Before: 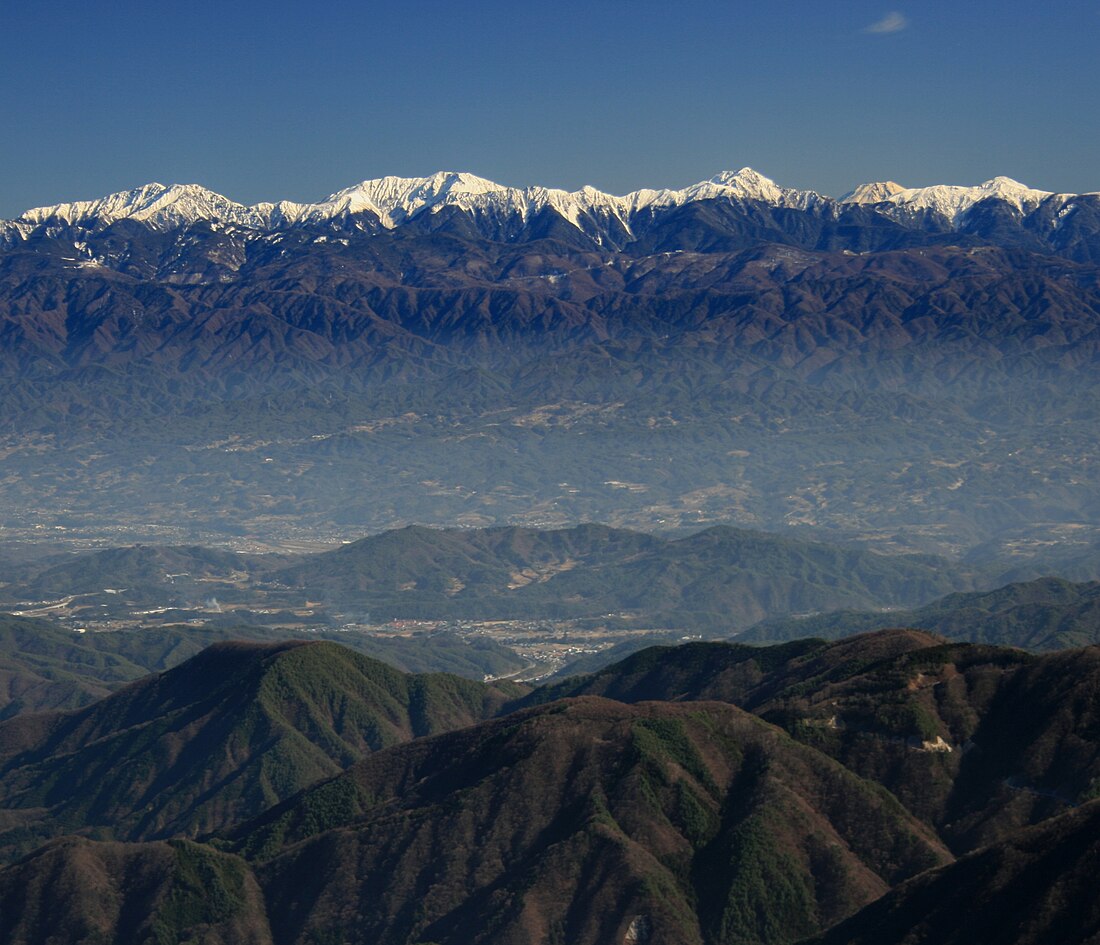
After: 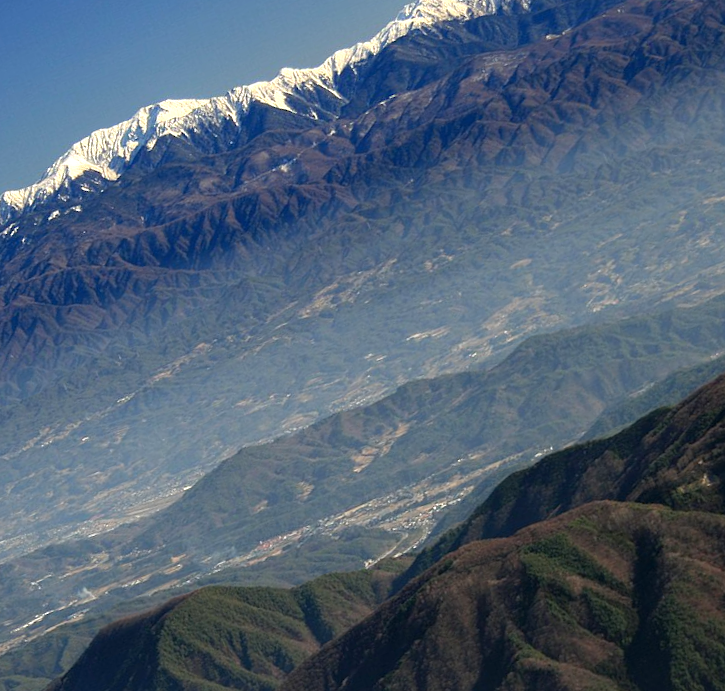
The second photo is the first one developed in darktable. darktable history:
crop and rotate: angle 21.15°, left 6.824%, right 3.998%, bottom 1.061%
exposure: black level correction 0.001, exposure 0.5 EV, compensate highlight preservation false
